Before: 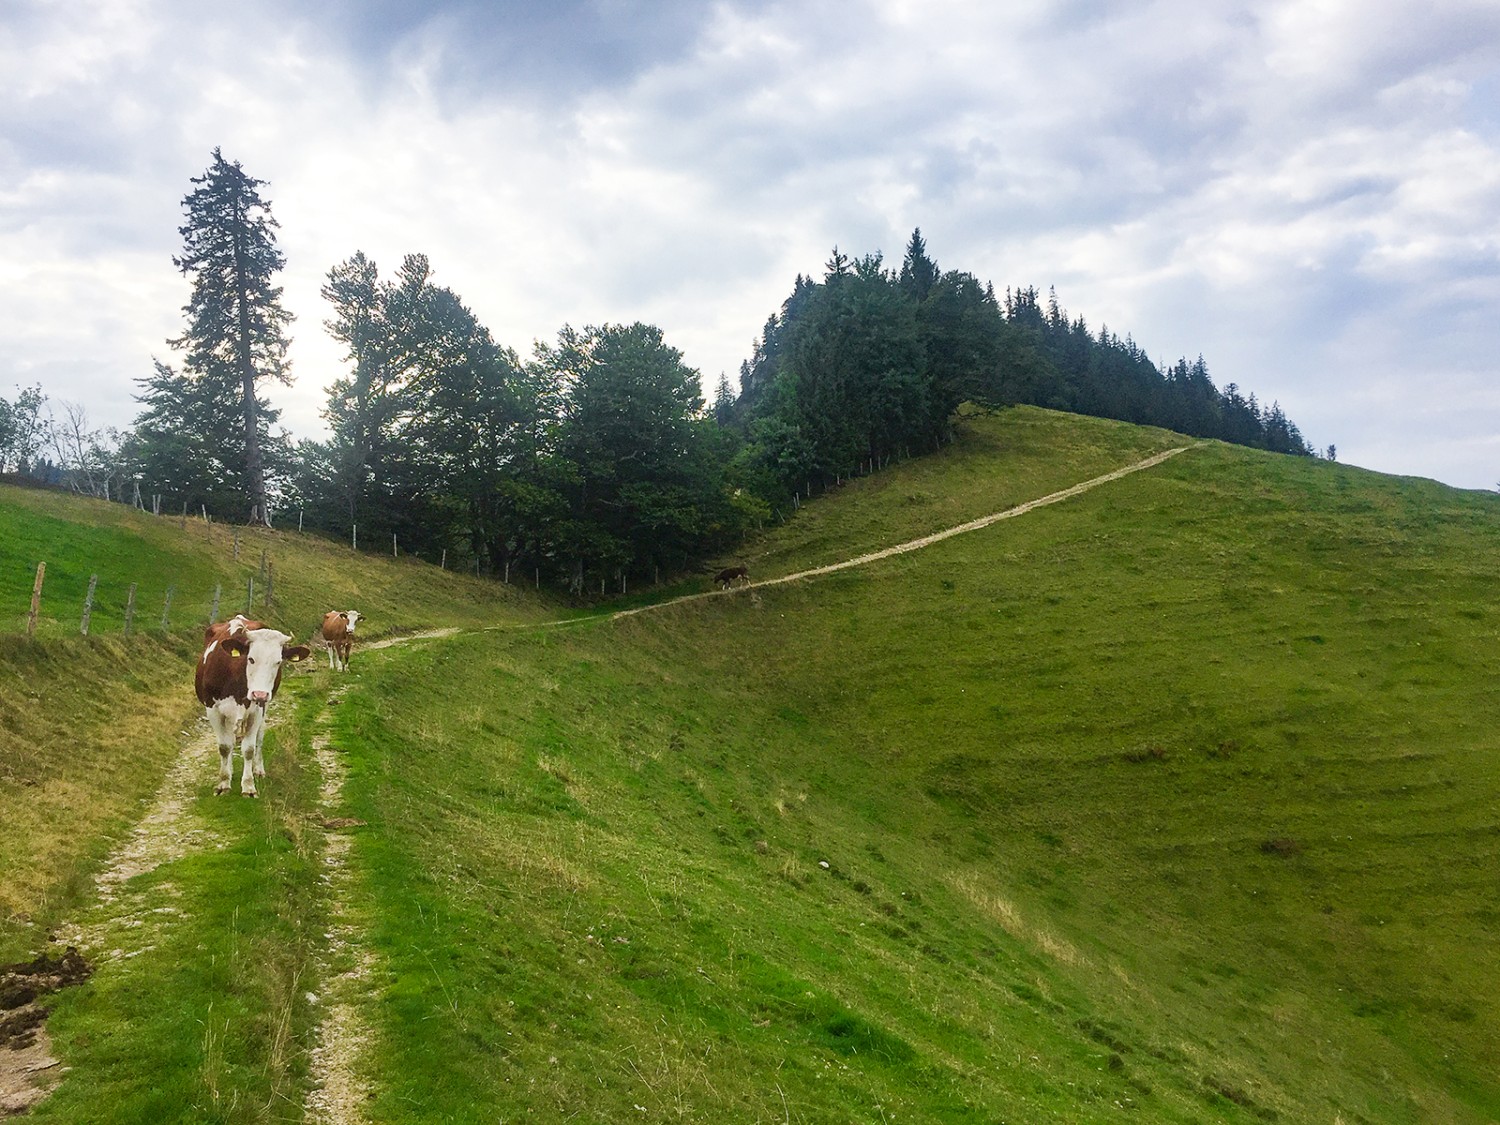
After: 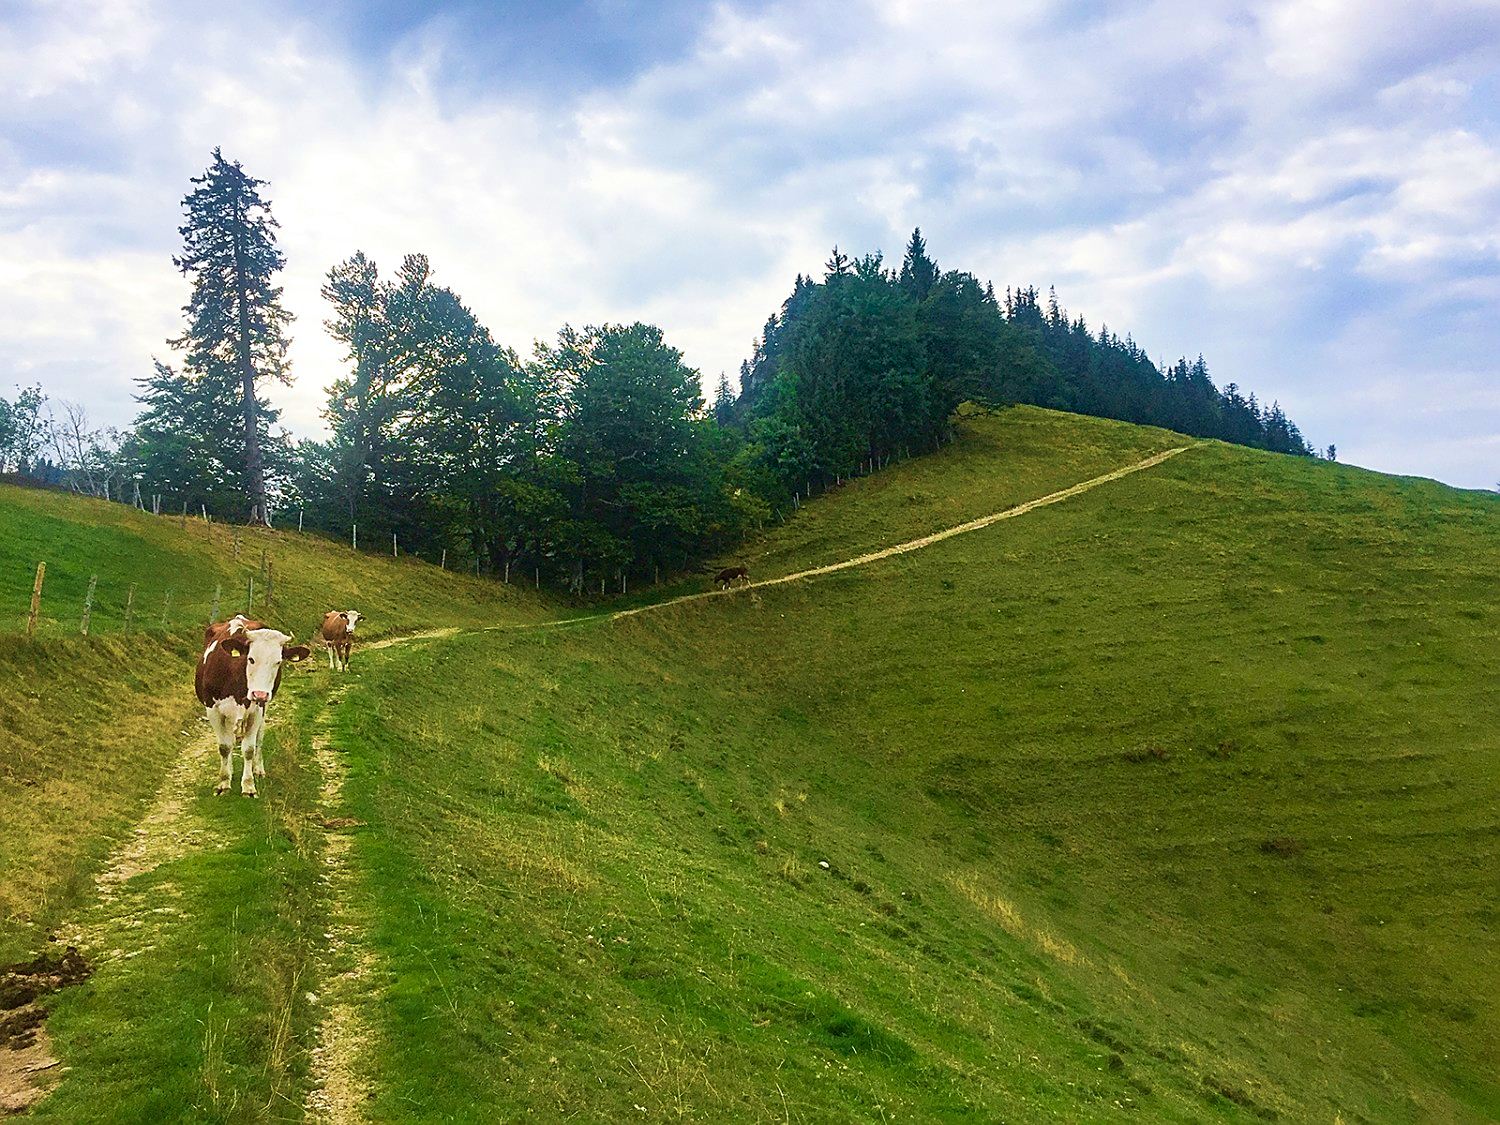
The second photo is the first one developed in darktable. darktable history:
sharpen: on, module defaults
velvia: strength 75%
